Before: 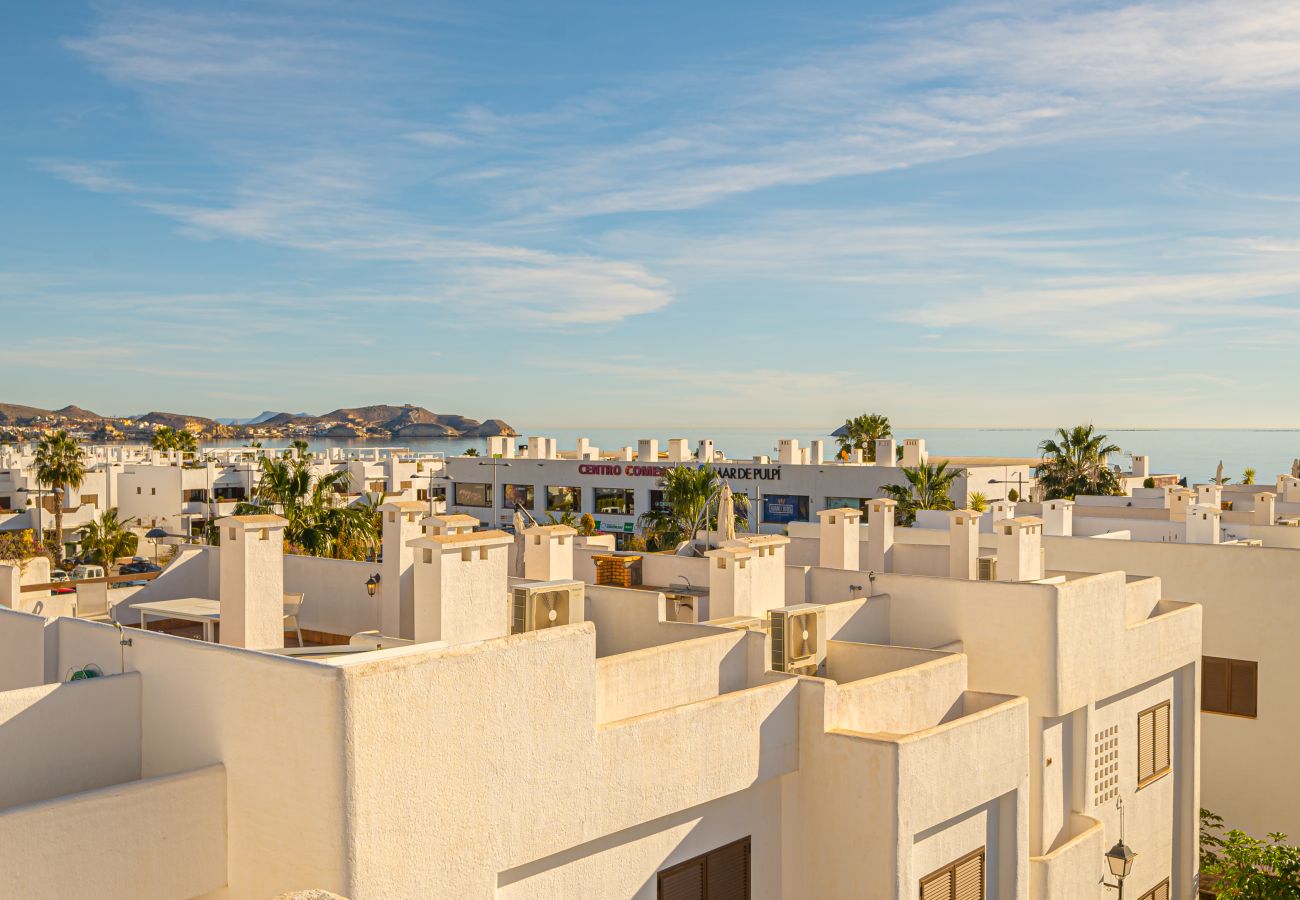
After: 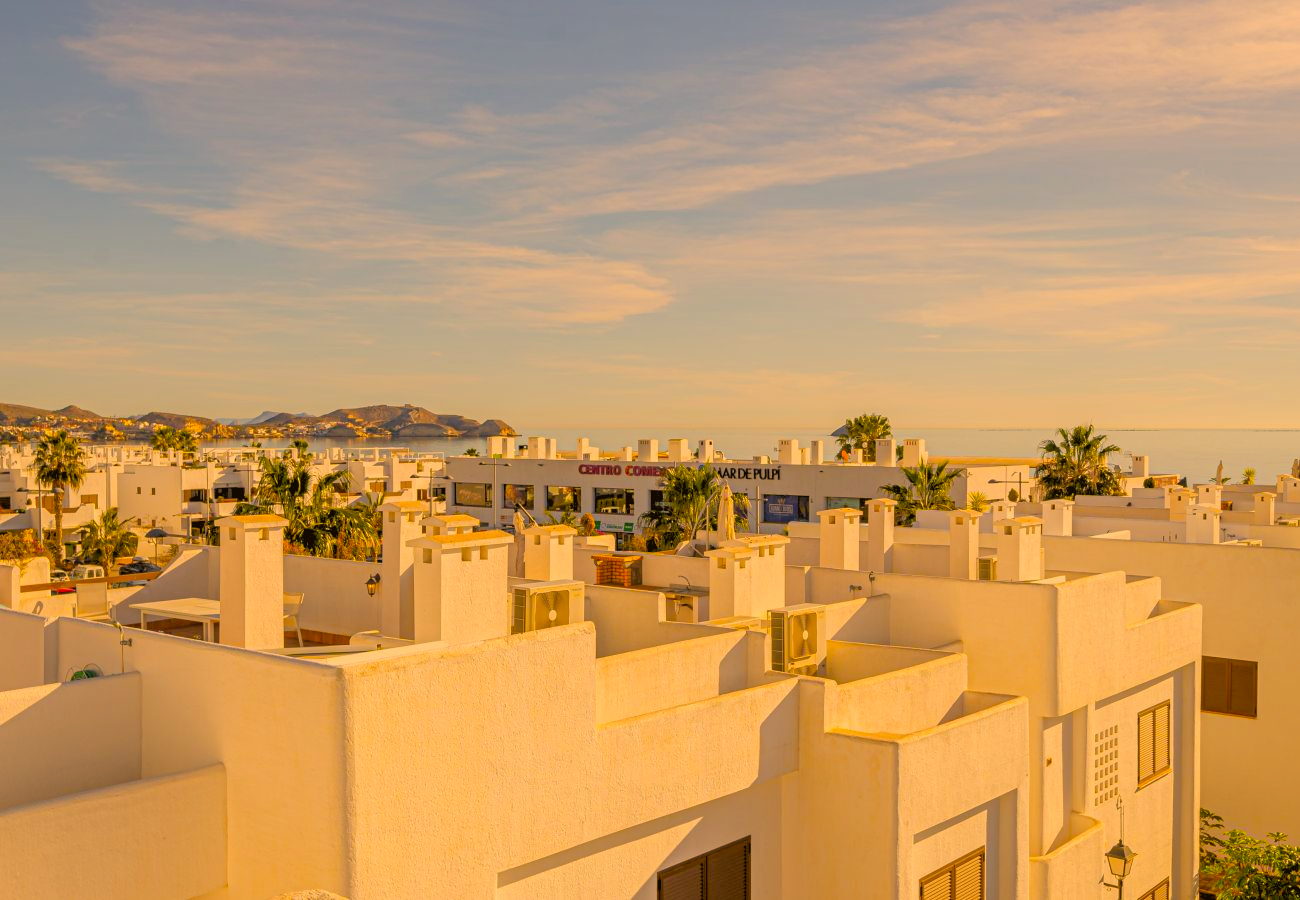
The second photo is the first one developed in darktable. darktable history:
contrast brightness saturation: contrast -0.08, brightness -0.04, saturation -0.11
rgb levels: preserve colors sum RGB, levels [[0.038, 0.433, 0.934], [0, 0.5, 1], [0, 0.5, 1]]
color correction: highlights a* 17.94, highlights b* 35.39, shadows a* 1.48, shadows b* 6.42, saturation 1.01
color balance: output saturation 120%
